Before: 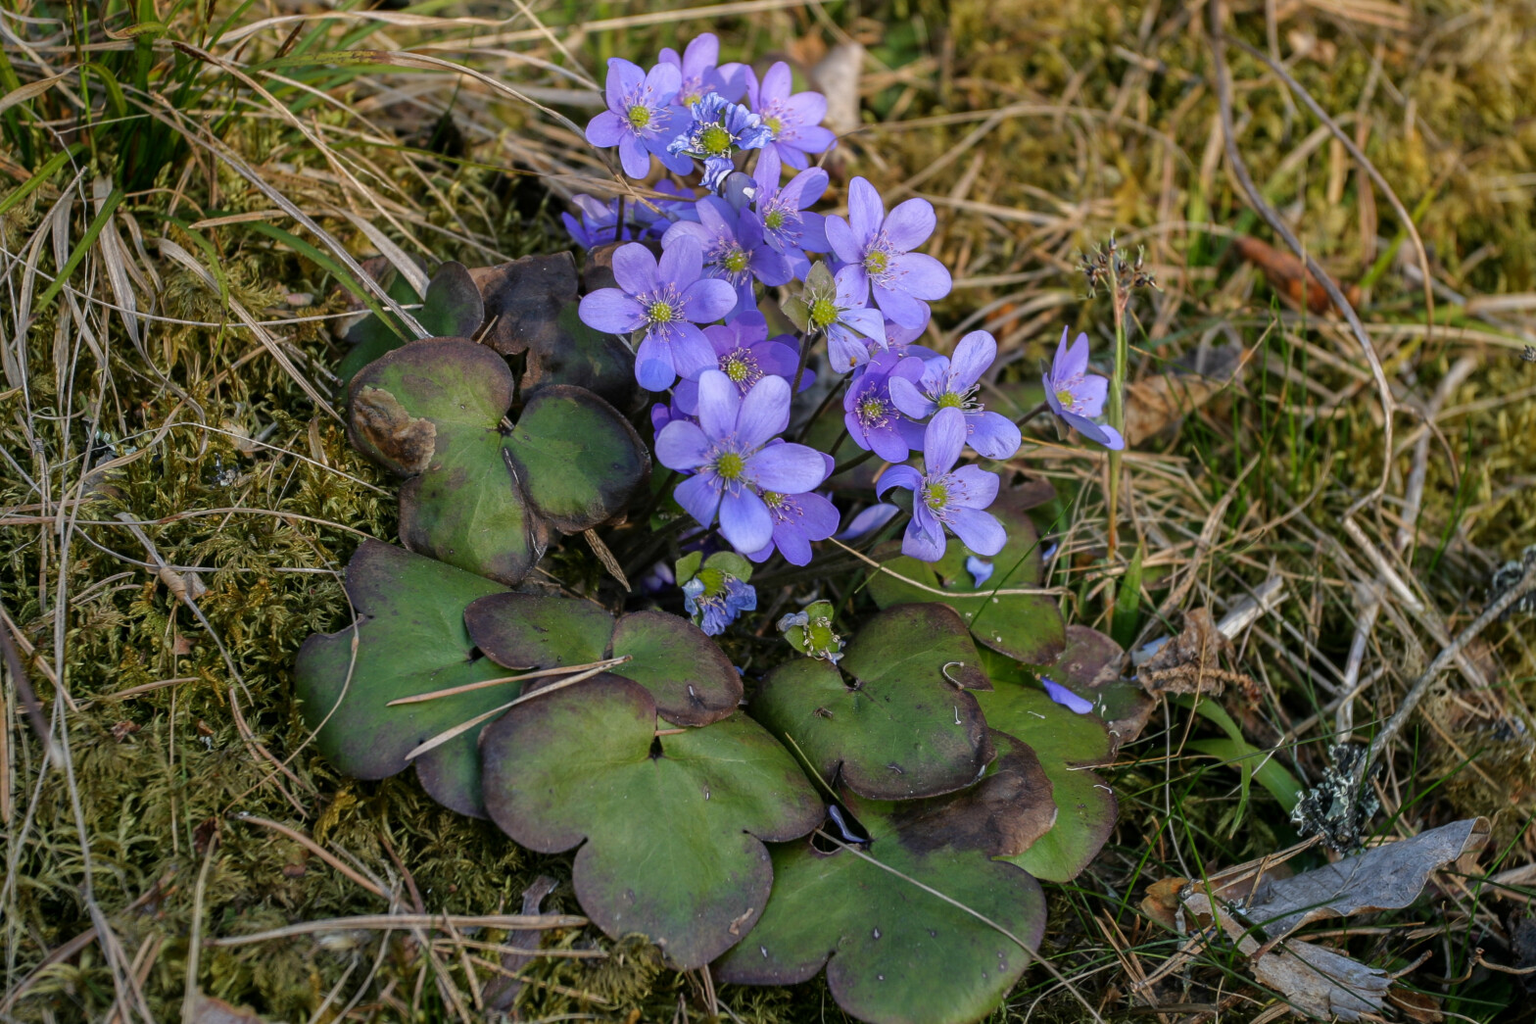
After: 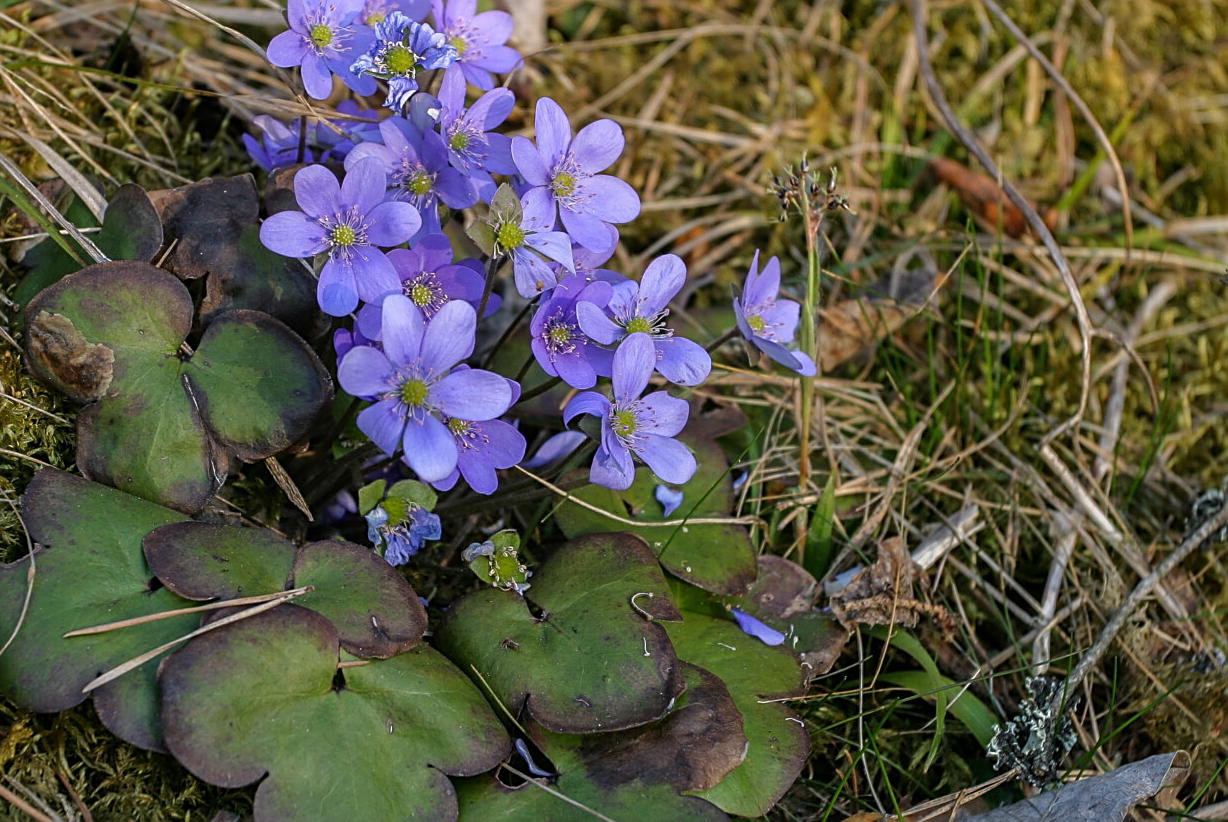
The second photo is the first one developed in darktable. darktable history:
crop and rotate: left 21.191%, top 7.994%, right 0.435%, bottom 13.333%
sharpen: on, module defaults
